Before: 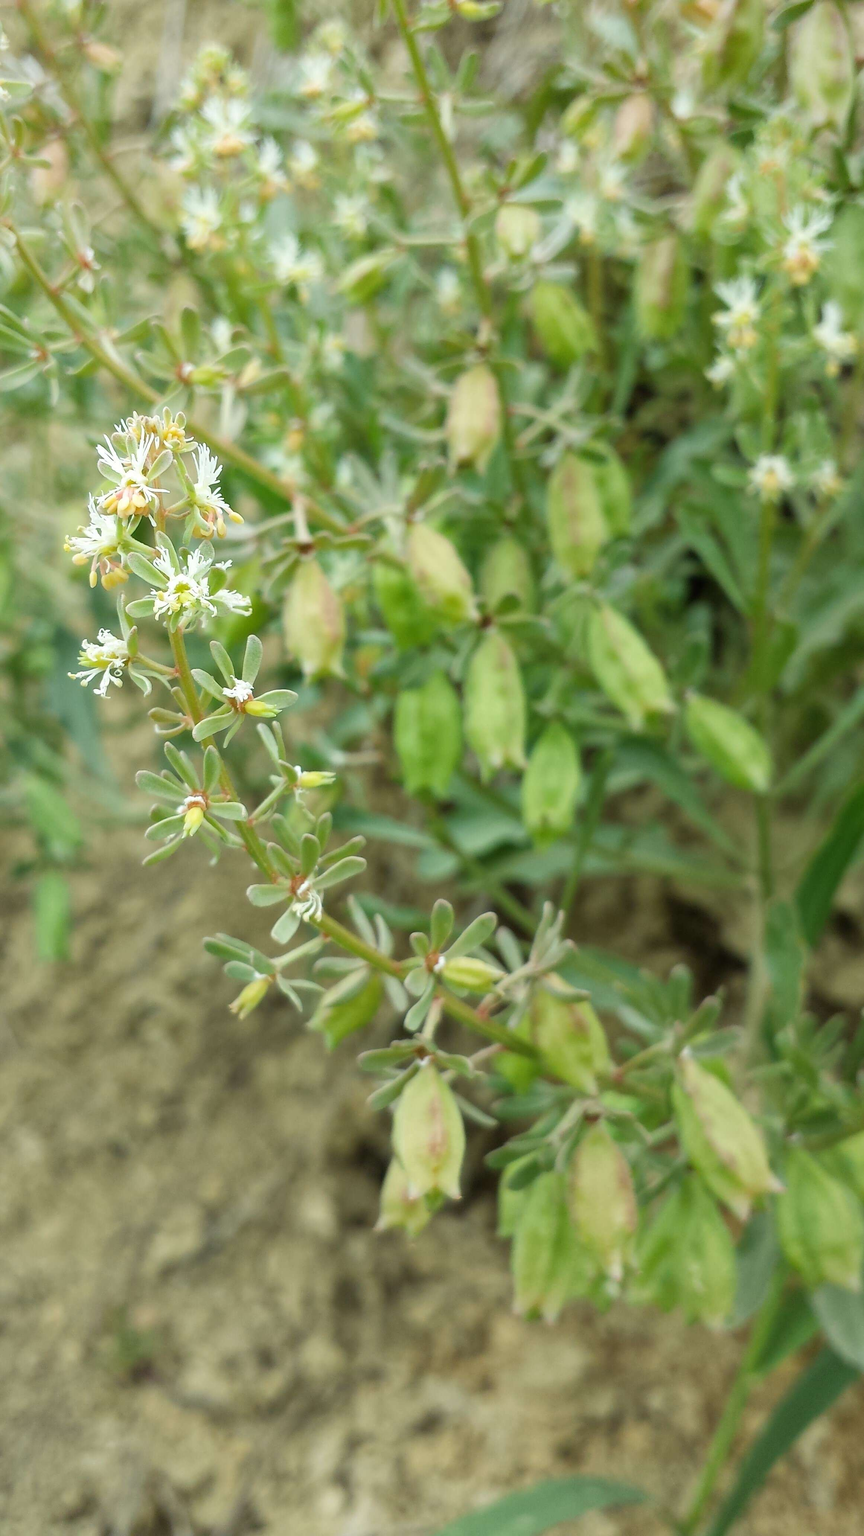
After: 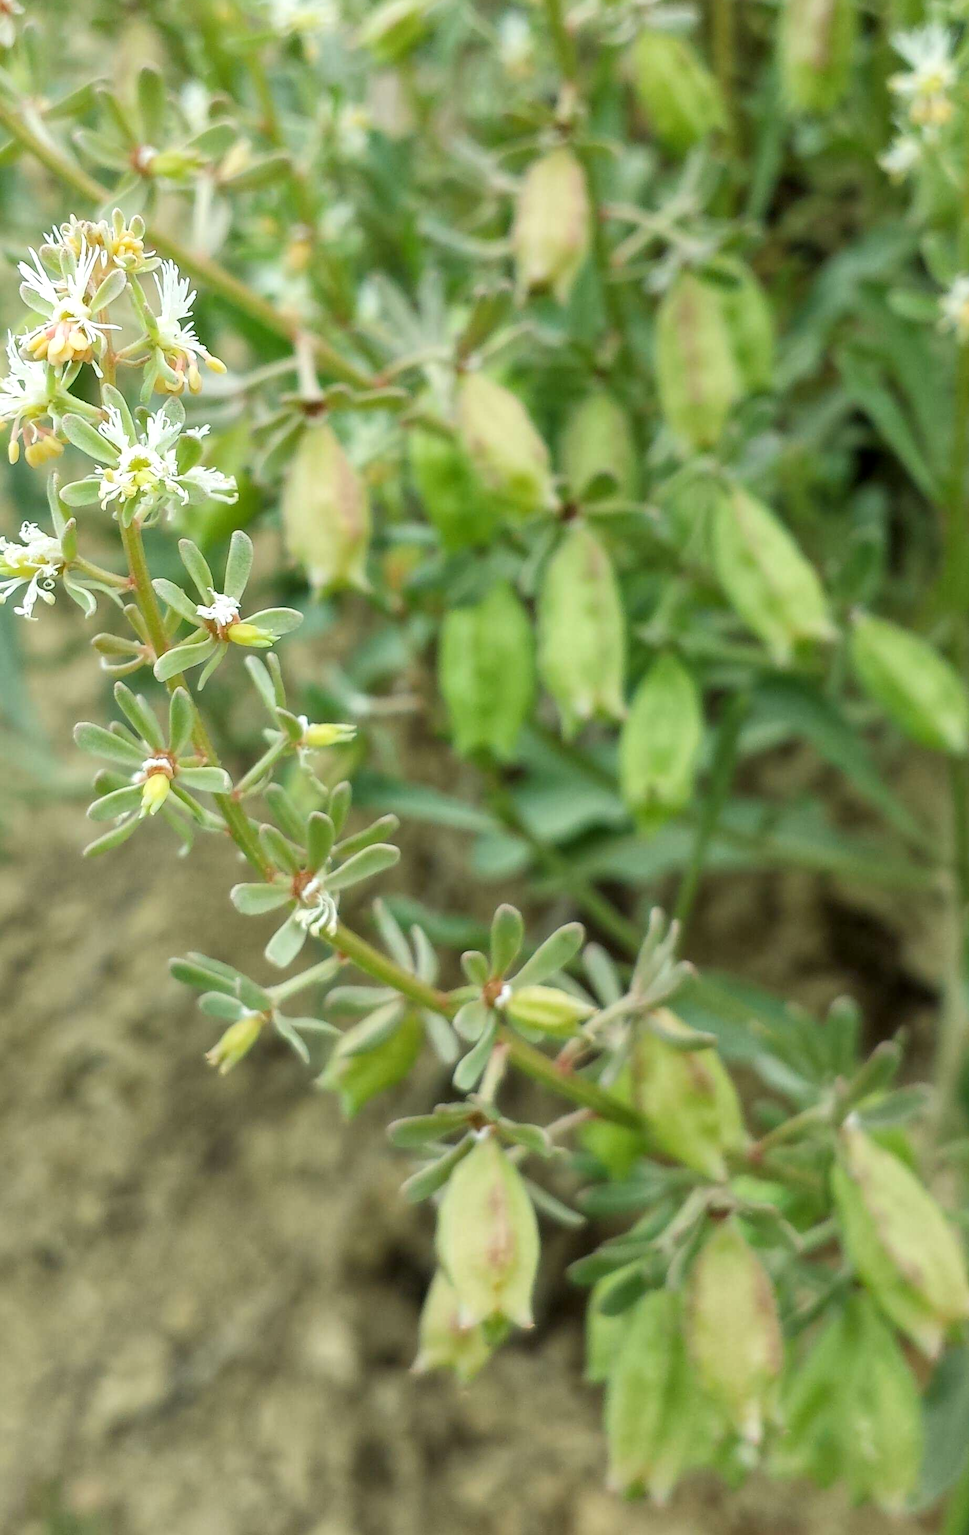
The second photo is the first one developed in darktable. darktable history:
crop: left 9.712%, top 16.928%, right 10.845%, bottom 12.332%
local contrast: highlights 100%, shadows 100%, detail 120%, midtone range 0.2
contrast brightness saturation: contrast 0.1, brightness 0.02, saturation 0.02
base curve: preserve colors none
